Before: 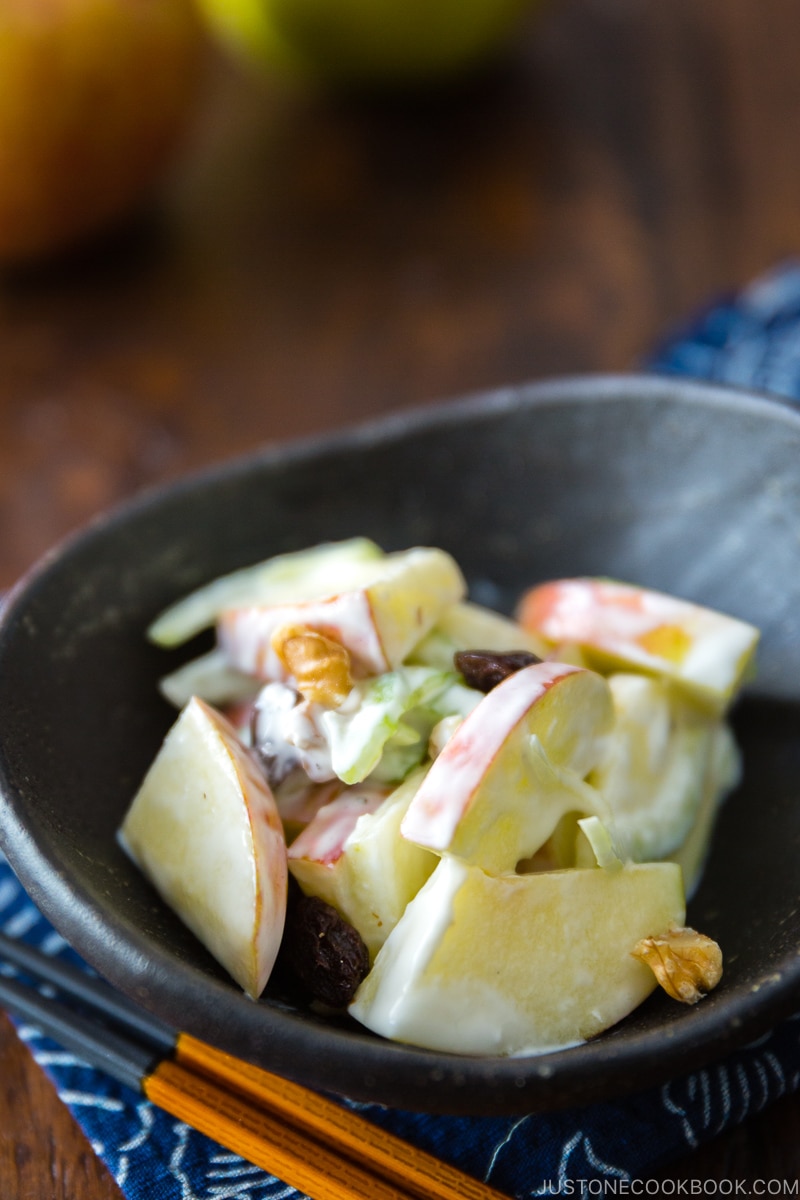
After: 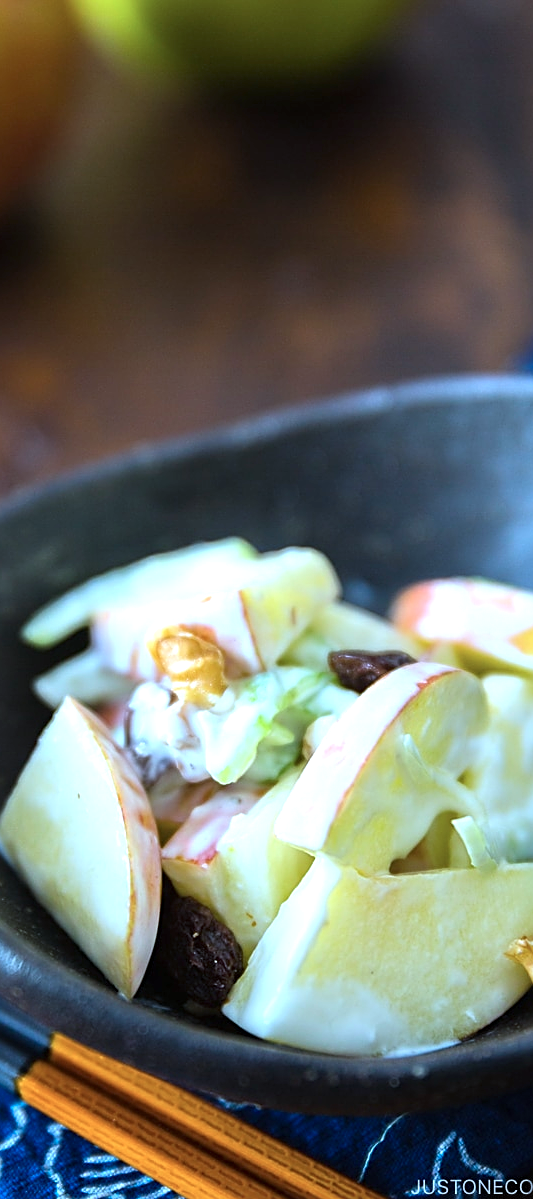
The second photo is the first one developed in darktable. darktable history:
color calibration: x 0.396, y 0.386, temperature 3669 K
exposure: exposure 0.6 EV, compensate highlight preservation false
sharpen: on, module defaults
crop and rotate: left 15.754%, right 17.579%
